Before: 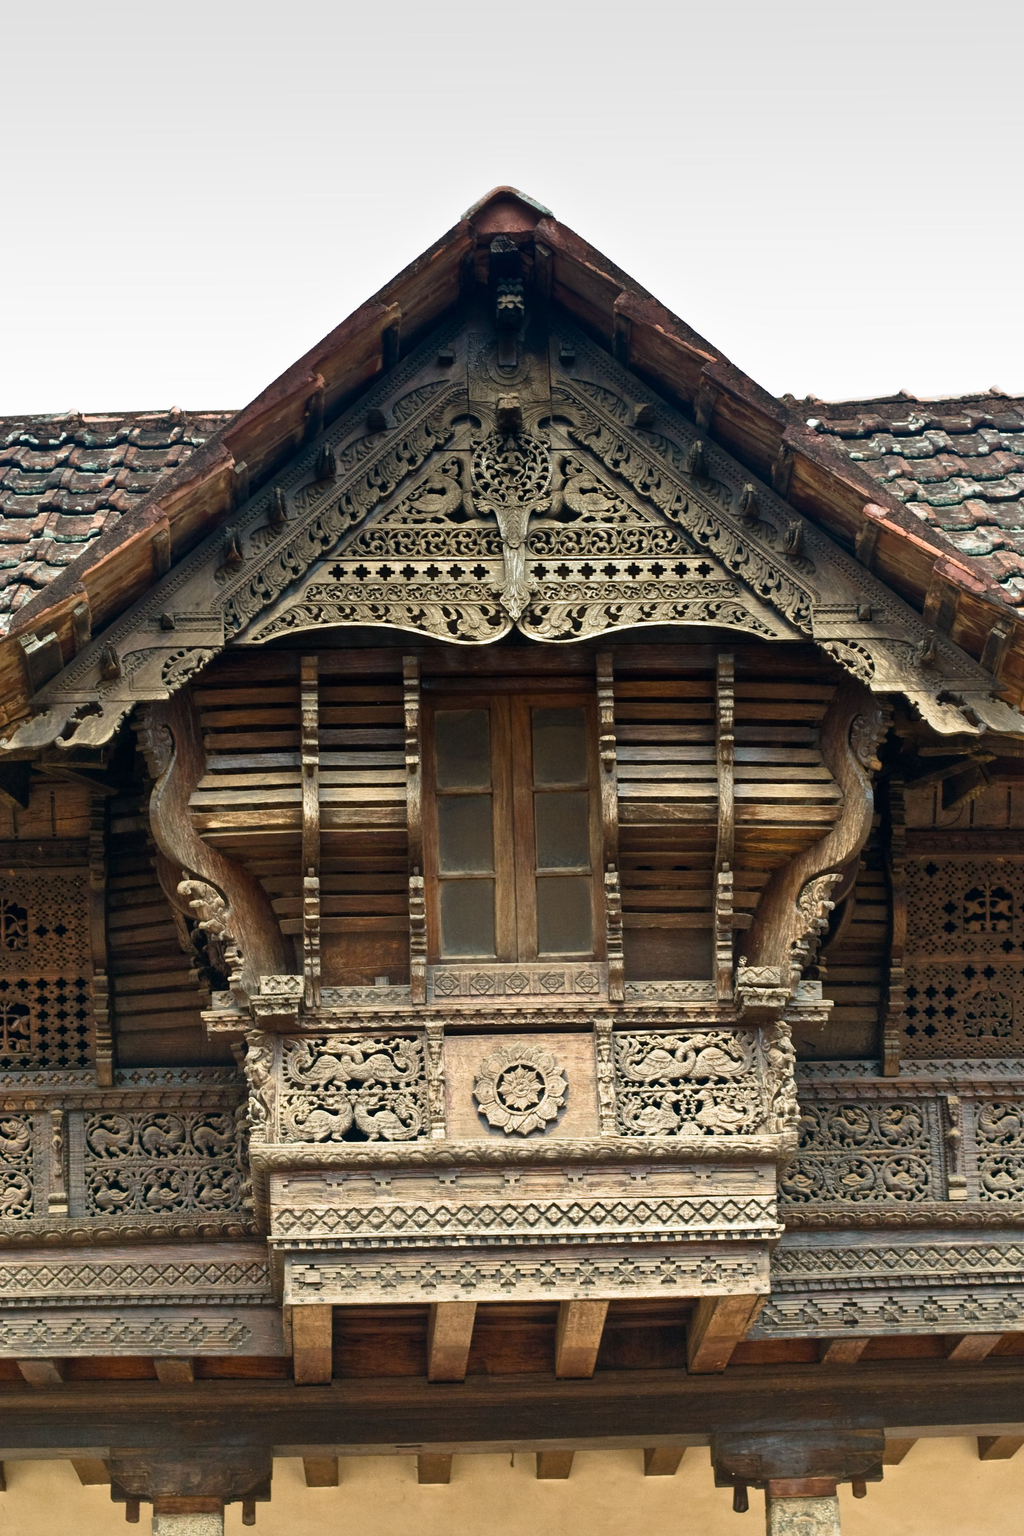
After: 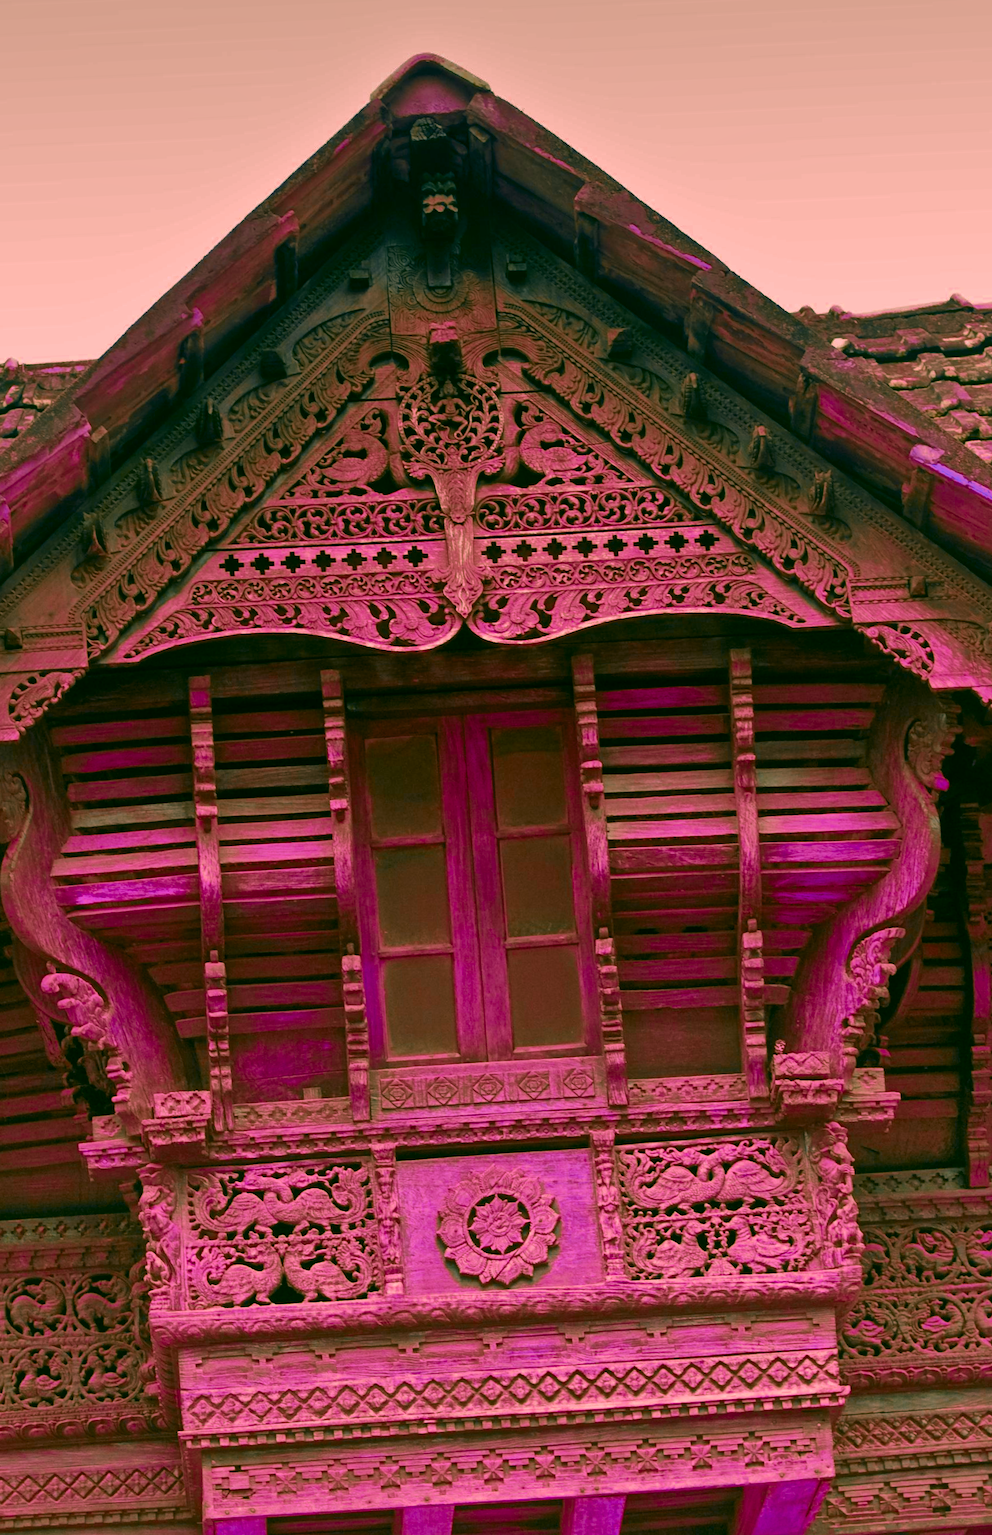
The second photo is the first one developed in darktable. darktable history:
crop and rotate: left 17.046%, top 10.659%, right 12.989%, bottom 14.553%
color zones: curves: ch0 [(0.826, 0.353)]; ch1 [(0.242, 0.647) (0.889, 0.342)]; ch2 [(0.246, 0.089) (0.969, 0.068)]
tone curve: curves: ch0 [(0, 0) (0.915, 0.89) (1, 1)]
shadows and highlights: shadows 40, highlights -60
rotate and perspective: rotation -2.56°, automatic cropping off
color balance rgb: perceptual saturation grading › global saturation 20%, global vibrance 20%
color correction: highlights a* 5.3, highlights b* 24.26, shadows a* -15.58, shadows b* 4.02
